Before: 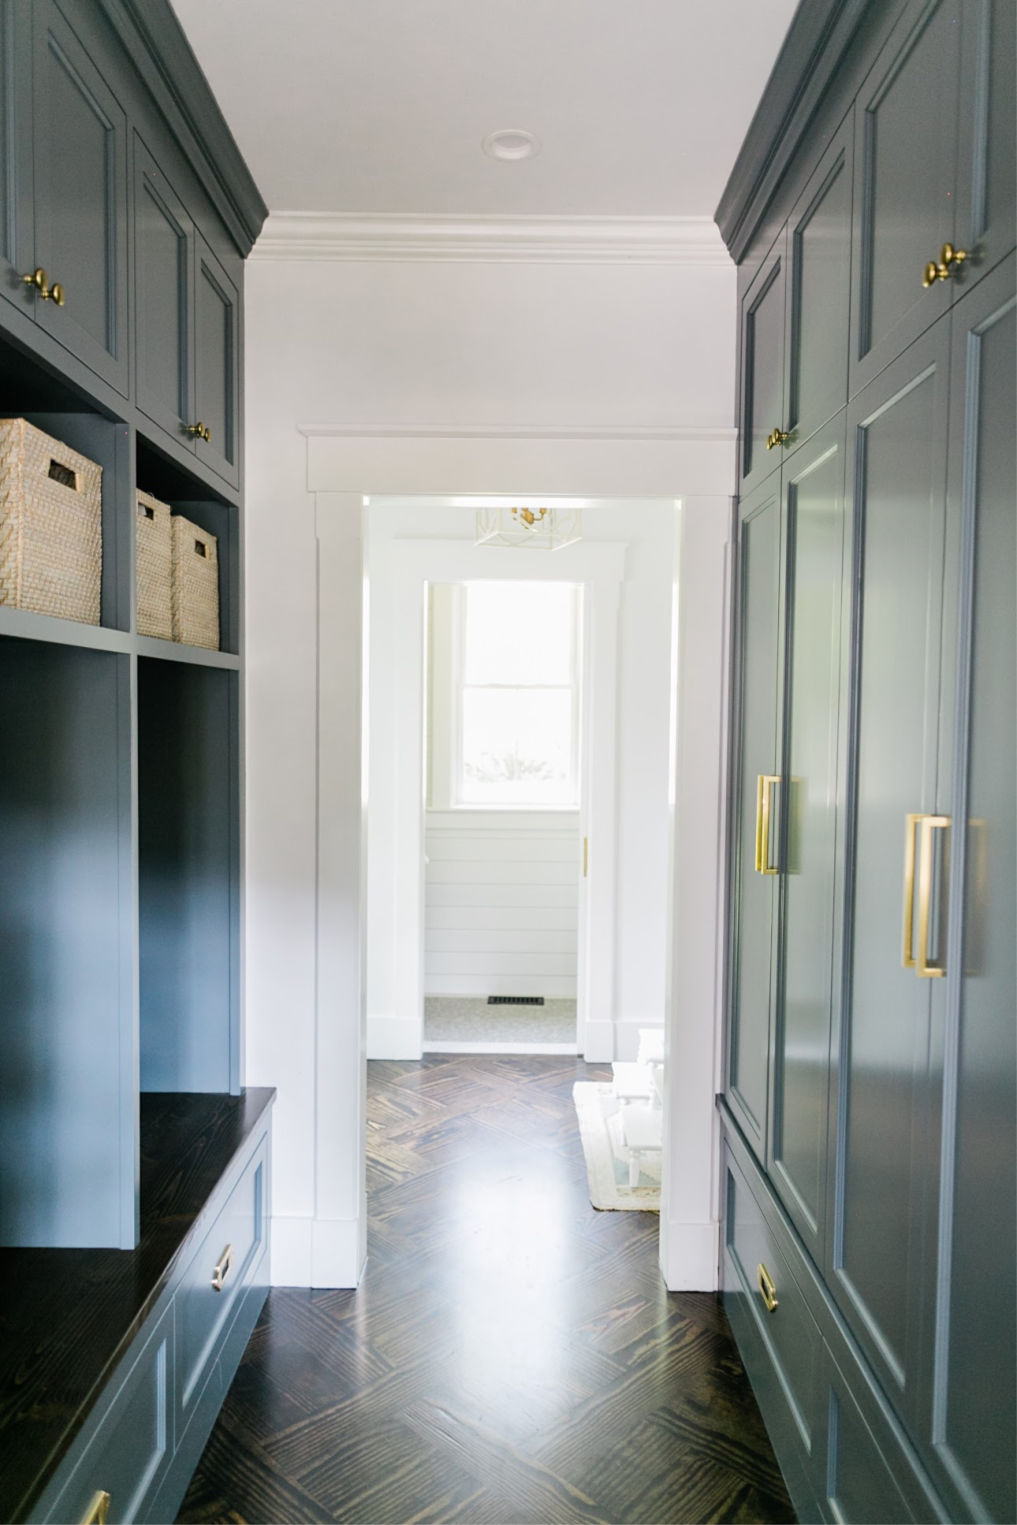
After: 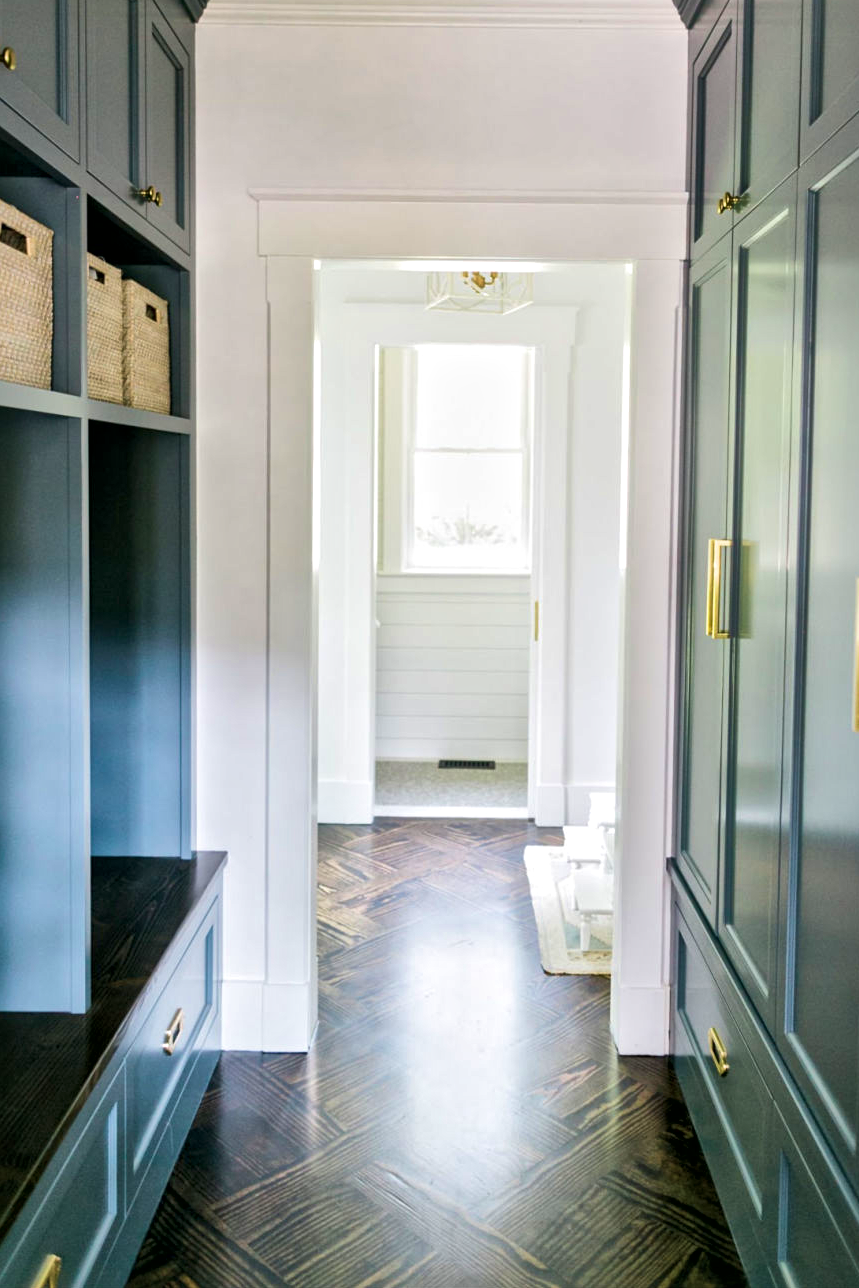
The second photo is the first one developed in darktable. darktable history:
velvia: strength 45%
local contrast: mode bilateral grid, contrast 20, coarseness 19, detail 163%, midtone range 0.2
crop and rotate: left 4.842%, top 15.51%, right 10.668%
tone equalizer: on, module defaults
